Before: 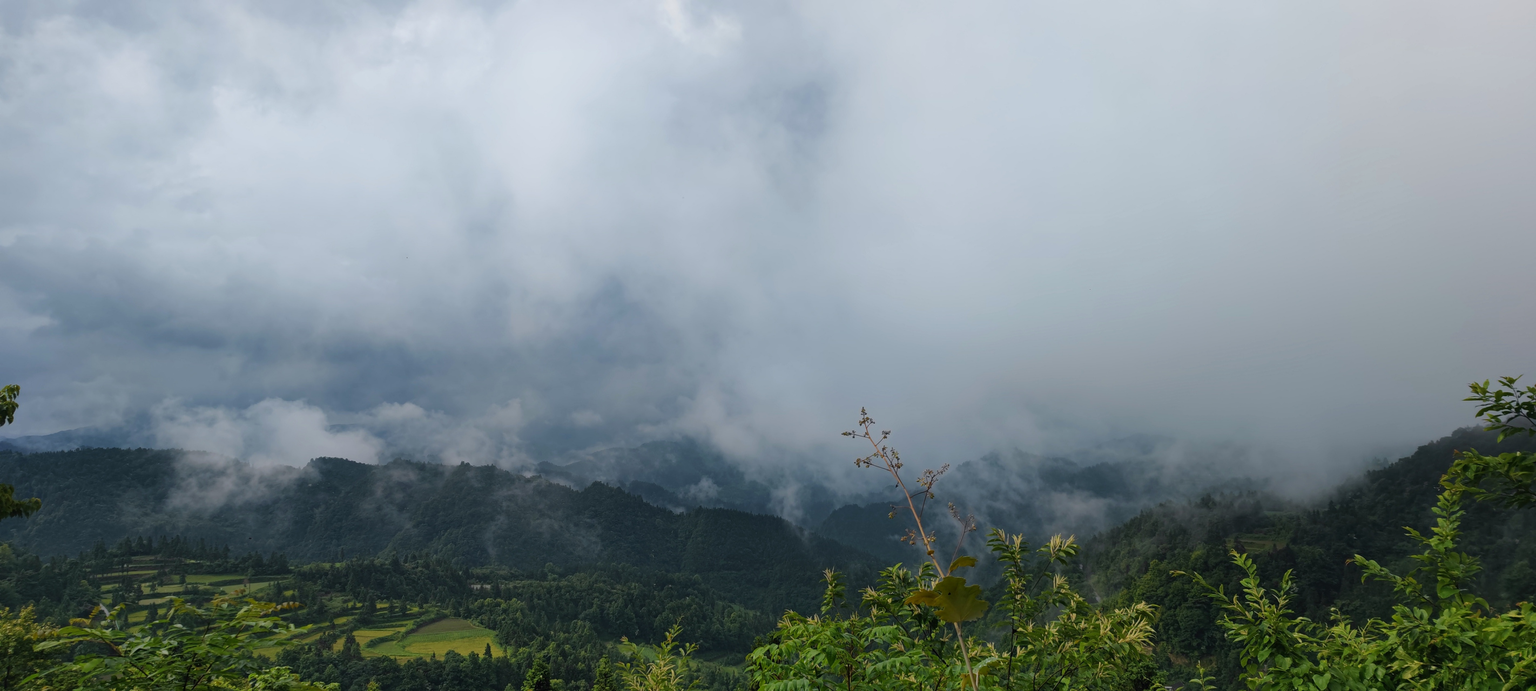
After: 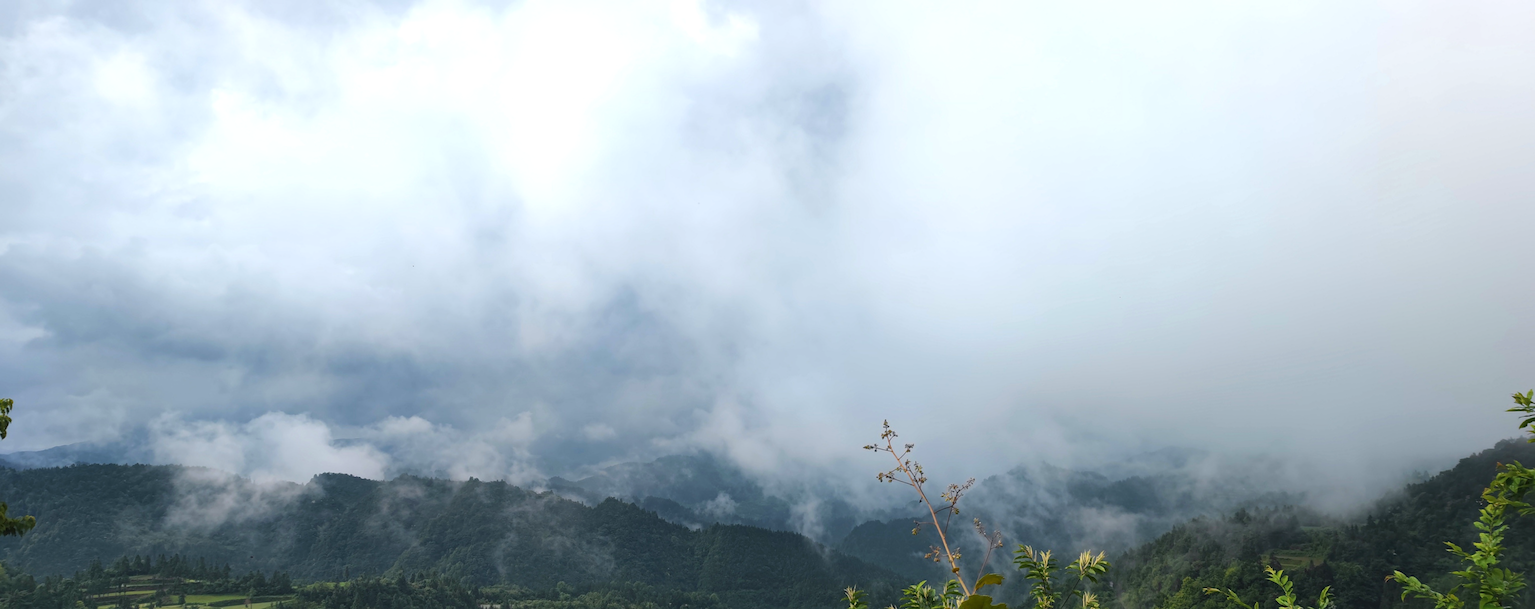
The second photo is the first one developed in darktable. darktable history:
exposure: black level correction 0, exposure 0.696 EV, compensate highlight preservation false
crop and rotate: angle 0.138°, left 0.231%, right 2.574%, bottom 14.306%
